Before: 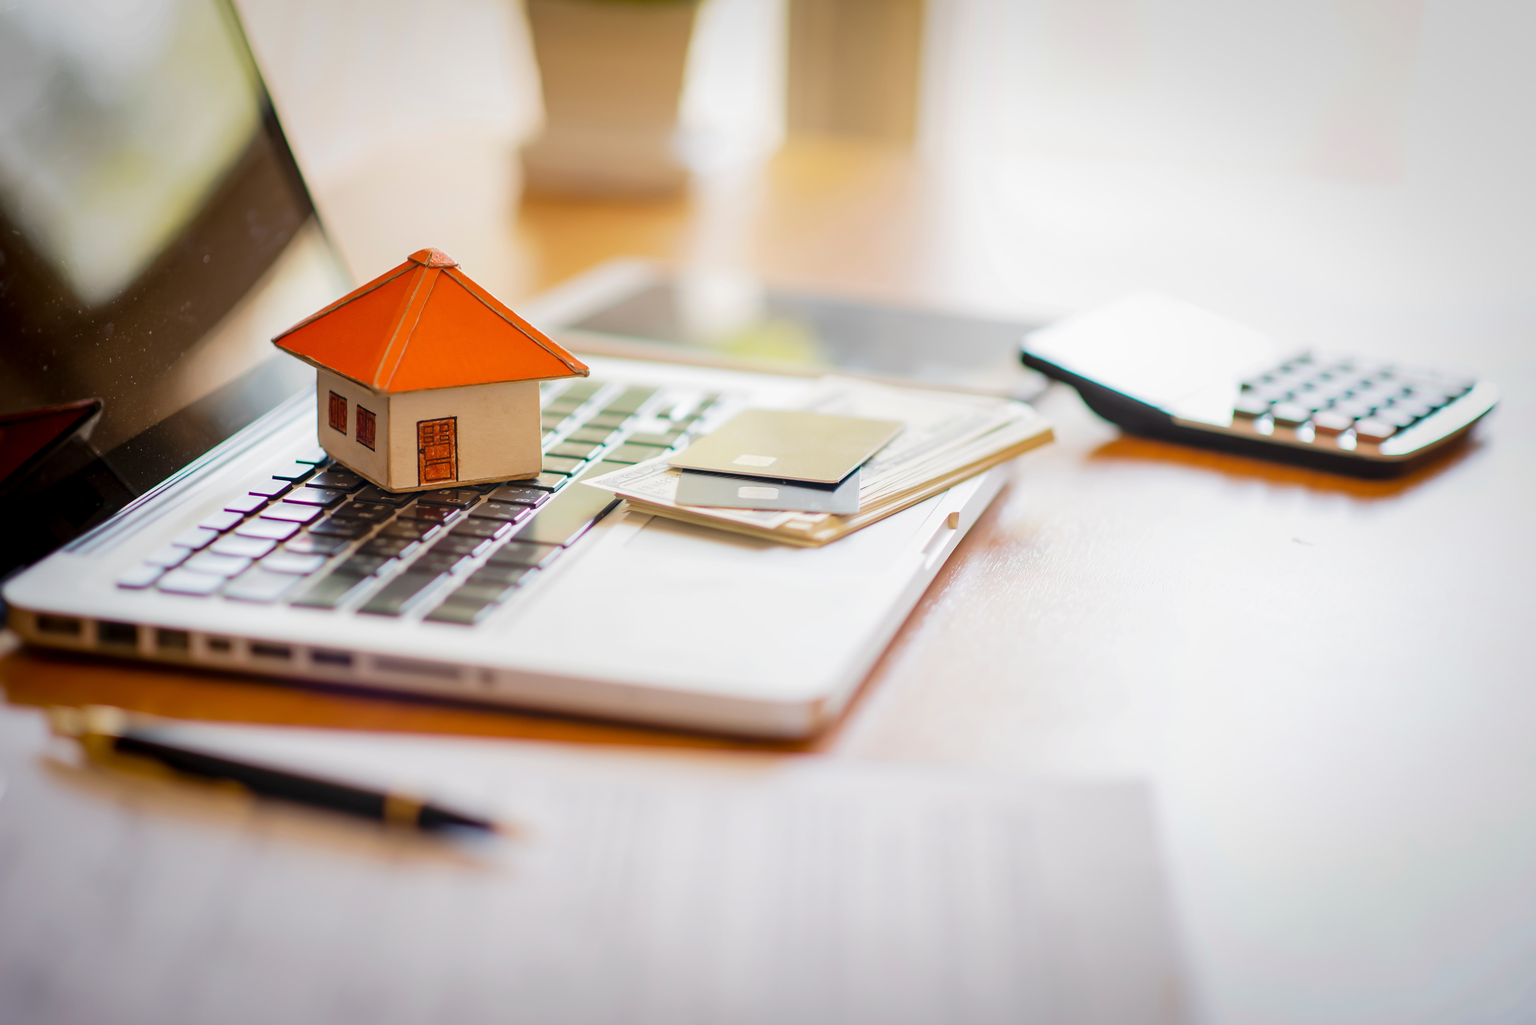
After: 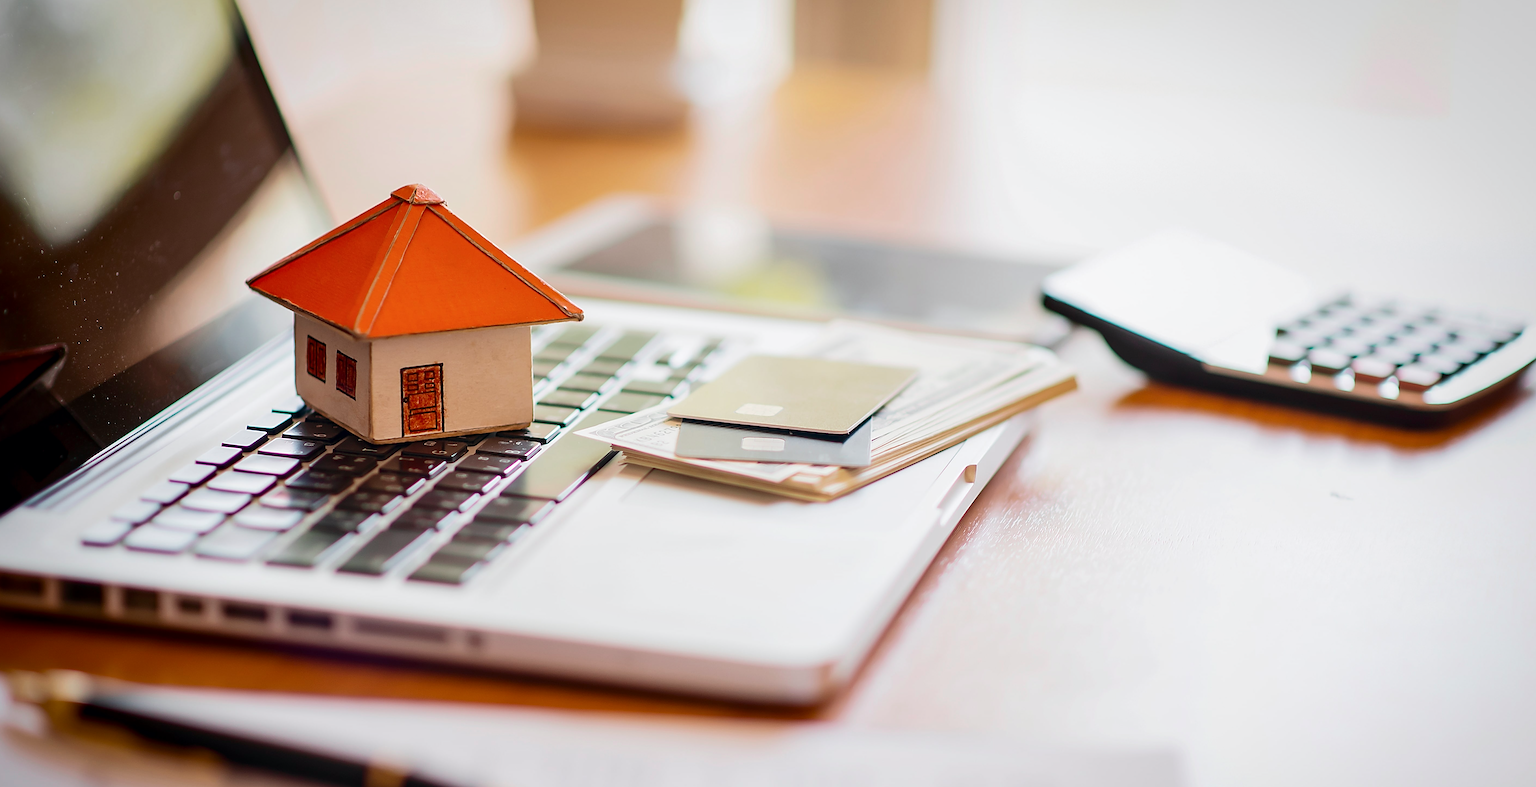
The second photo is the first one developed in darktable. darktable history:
exposure: exposure -0.07 EV, compensate highlight preservation false
crop: left 2.627%, top 7.357%, right 3.244%, bottom 20.313%
contrast equalizer: y [[0.6 ×6], [0.55 ×6], [0 ×6], [0 ×6], [0 ×6]], mix 0.155
tone curve: curves: ch0 [(0, 0) (0.227, 0.17) (0.766, 0.774) (1, 1)]; ch1 [(0, 0) (0.114, 0.127) (0.437, 0.452) (0.498, 0.498) (0.529, 0.541) (0.579, 0.589) (1, 1)]; ch2 [(0, 0) (0.233, 0.259) (0.493, 0.492) (0.587, 0.573) (1, 1)], color space Lab, independent channels, preserve colors none
sharpen: radius 3.064, amount 0.763
